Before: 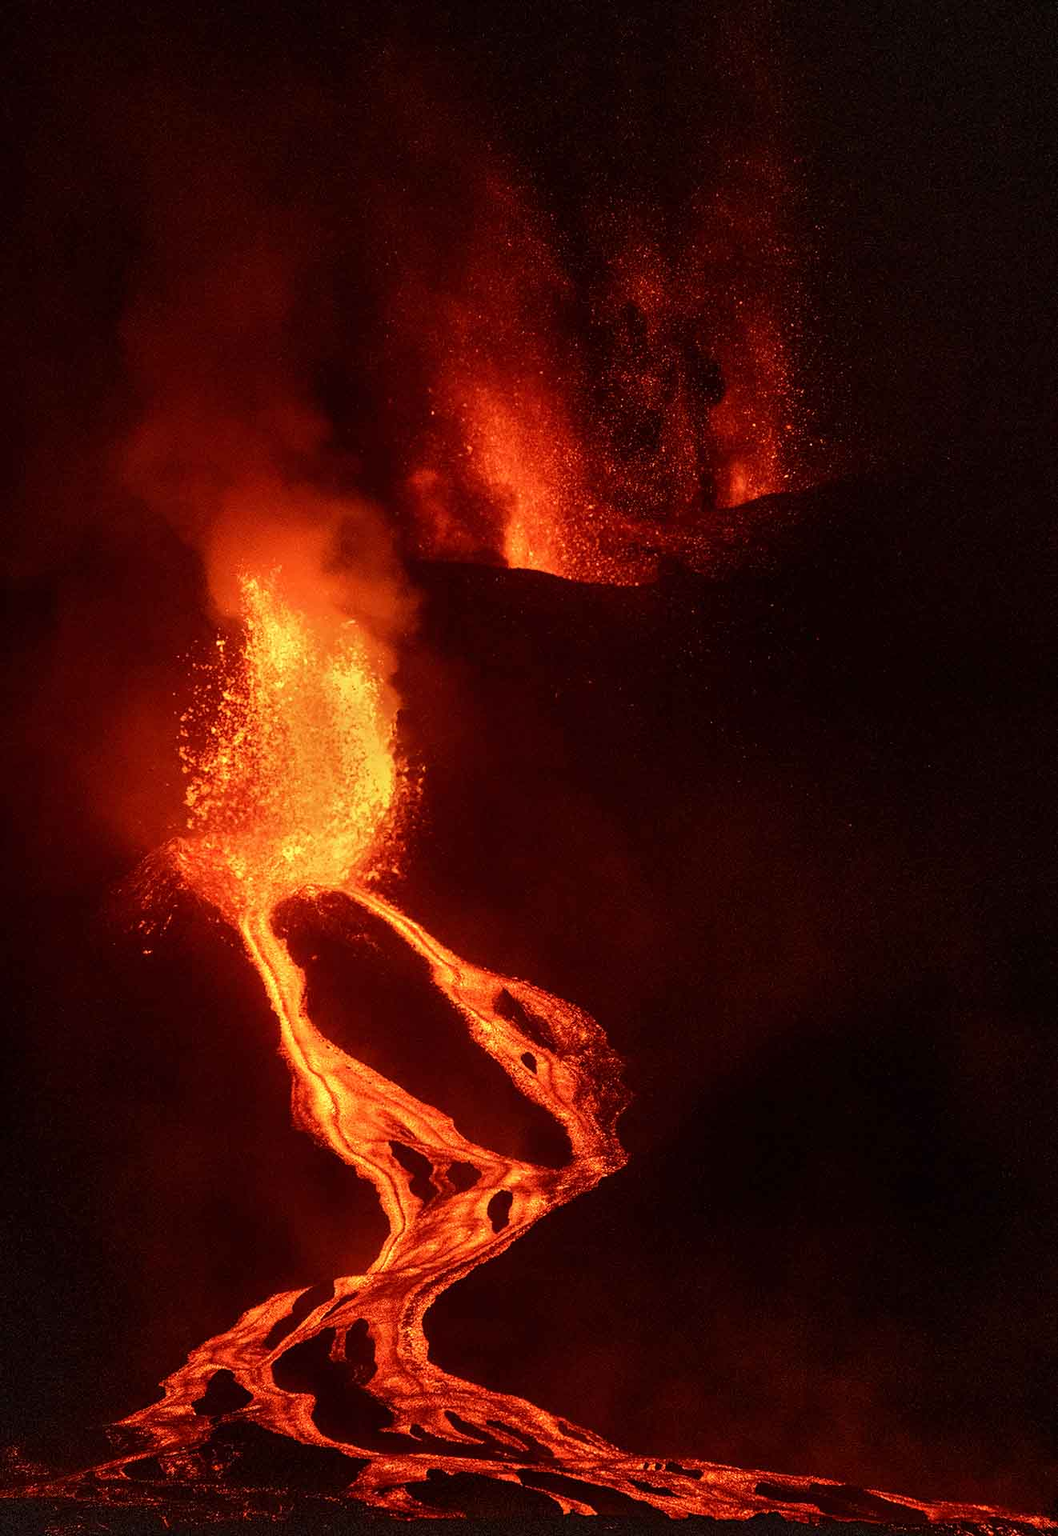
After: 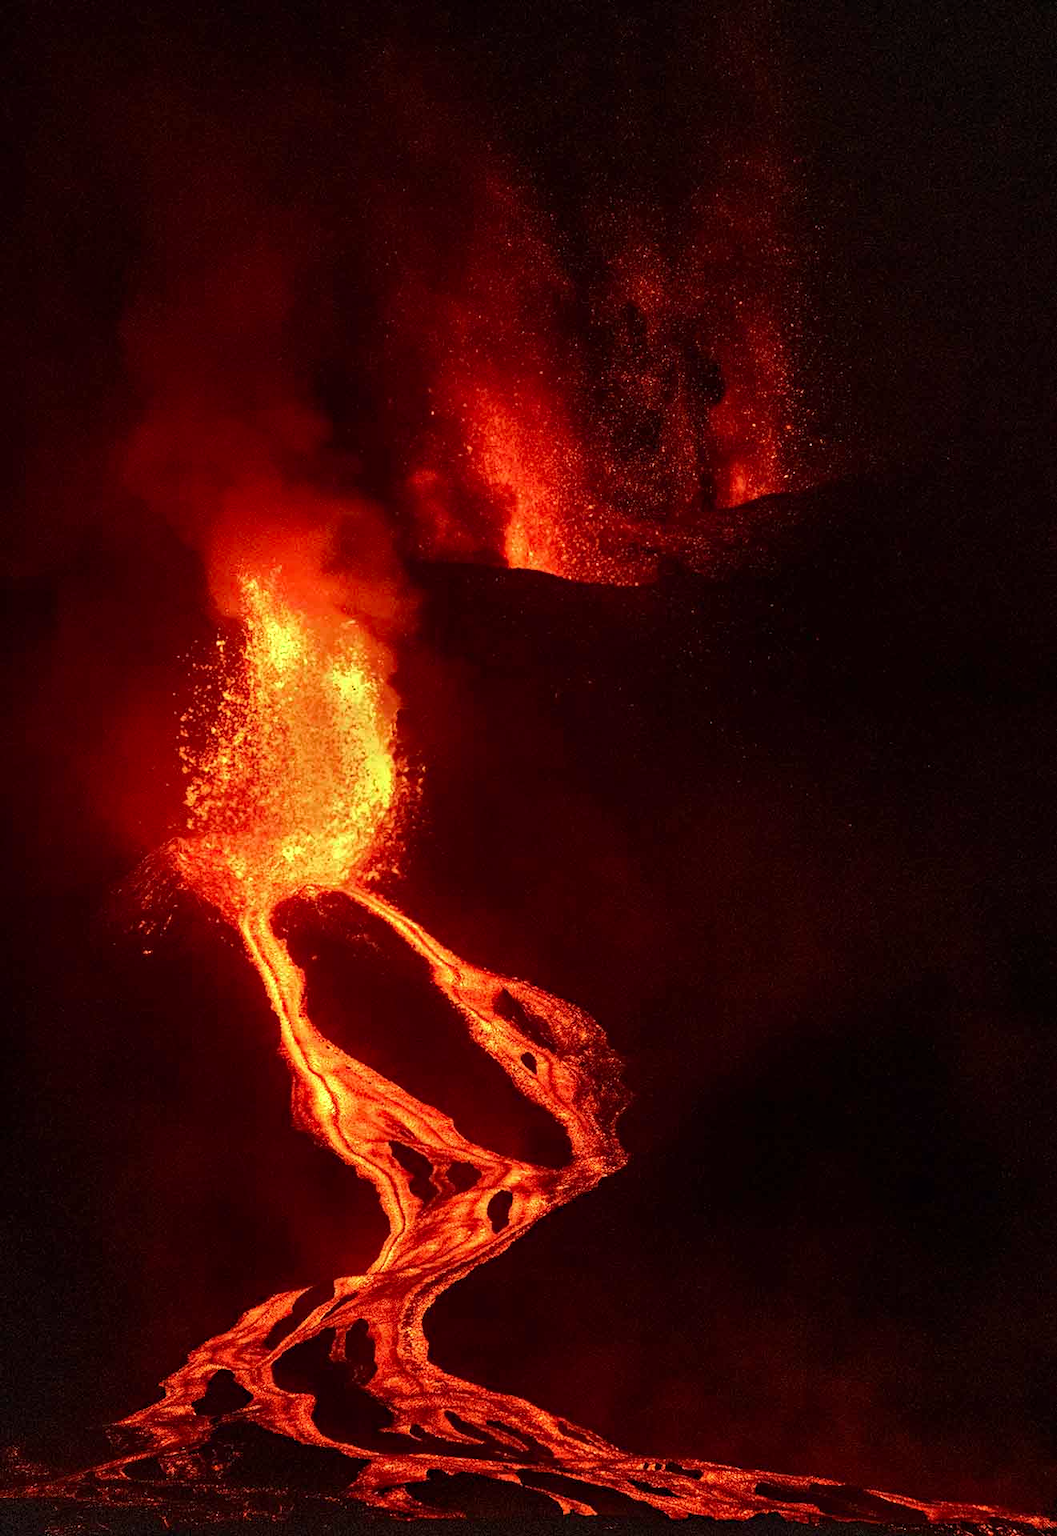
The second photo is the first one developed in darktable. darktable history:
haze removal: strength 0.524, distance 0.92, compatibility mode true, adaptive false
